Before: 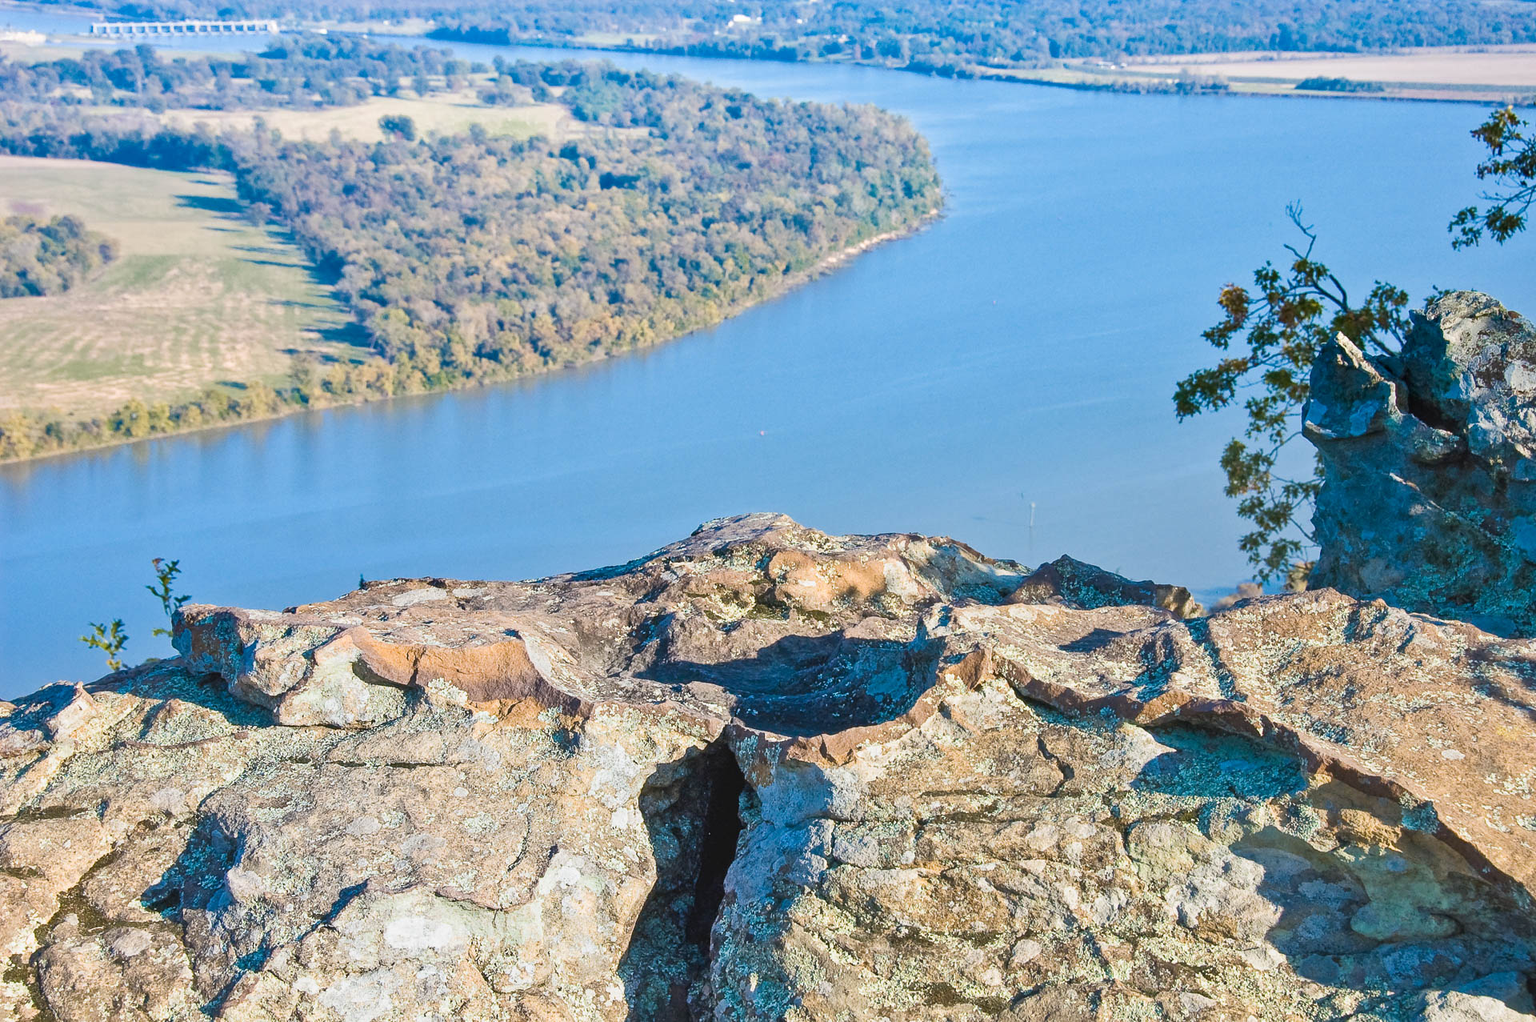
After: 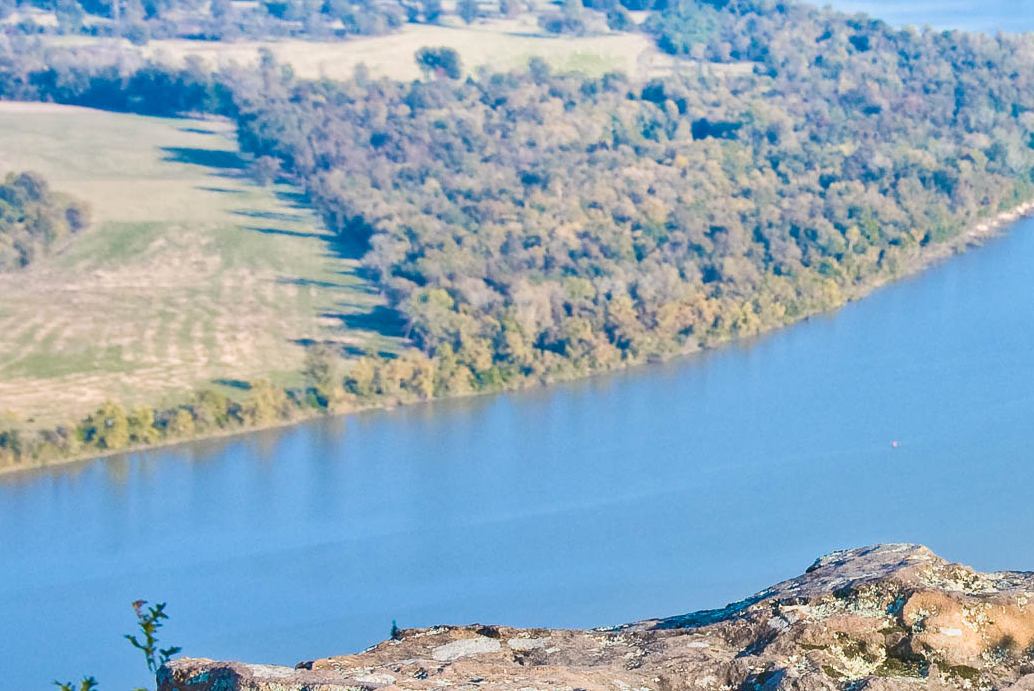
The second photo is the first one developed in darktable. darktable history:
crop and rotate: left 3.051%, top 7.628%, right 43.059%, bottom 38.202%
